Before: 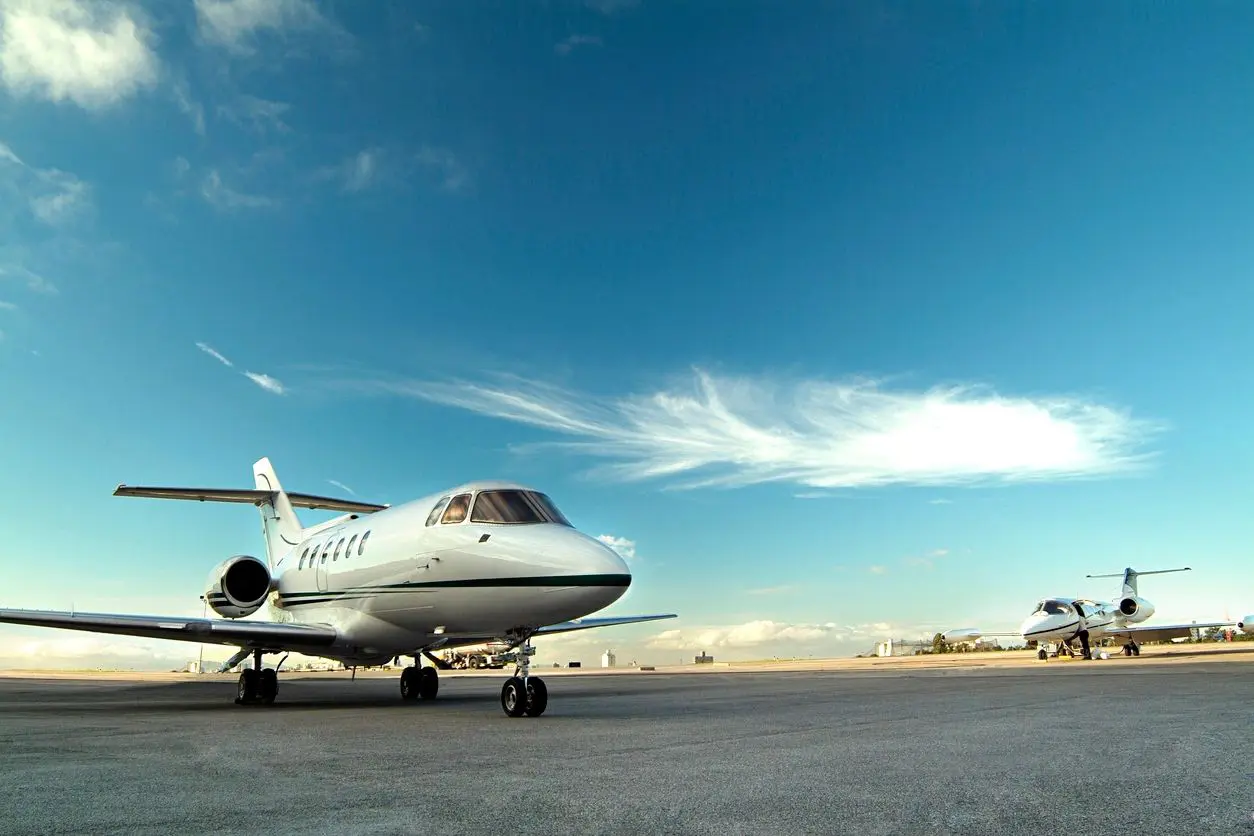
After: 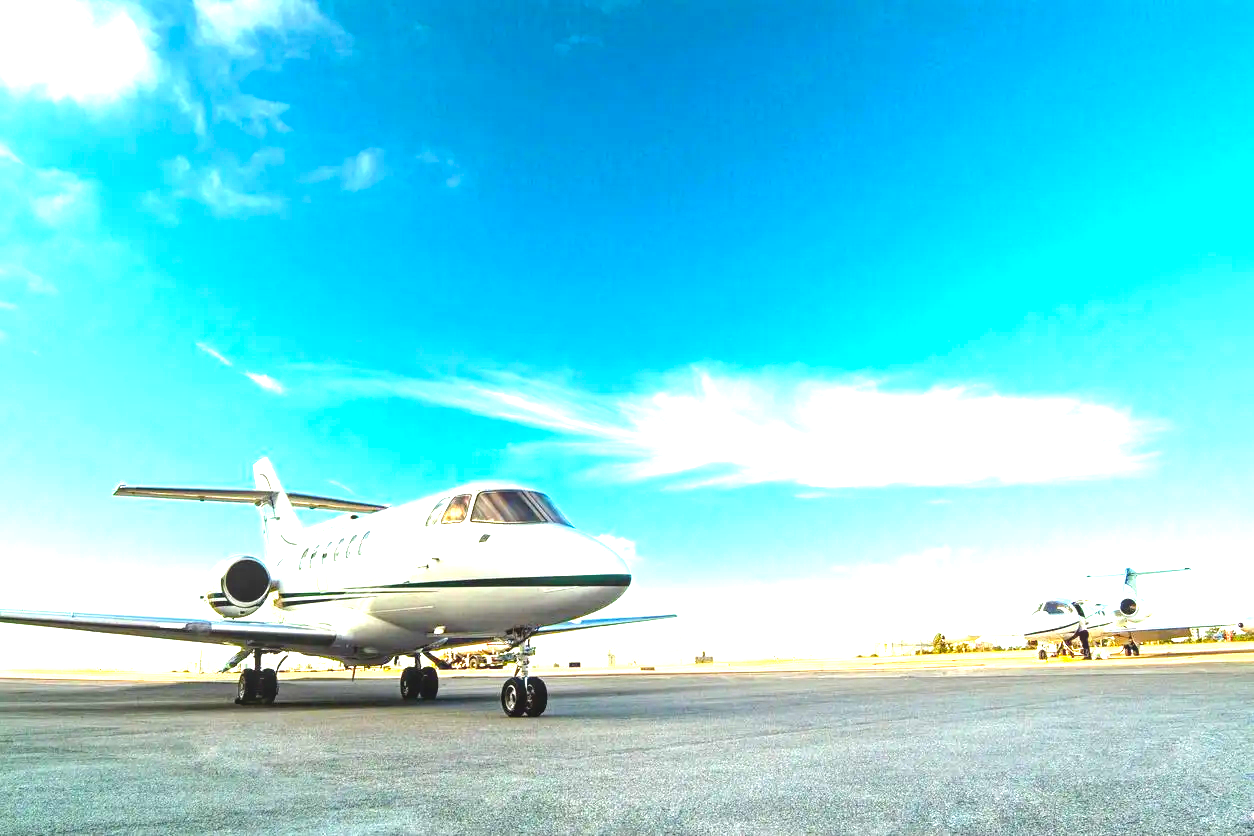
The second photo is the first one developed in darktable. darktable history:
color balance rgb: perceptual saturation grading › global saturation 20%, global vibrance 20%
local contrast: detail 110%
exposure: black level correction 0, exposure 1.675 EV, compensate exposure bias true, compensate highlight preservation false
